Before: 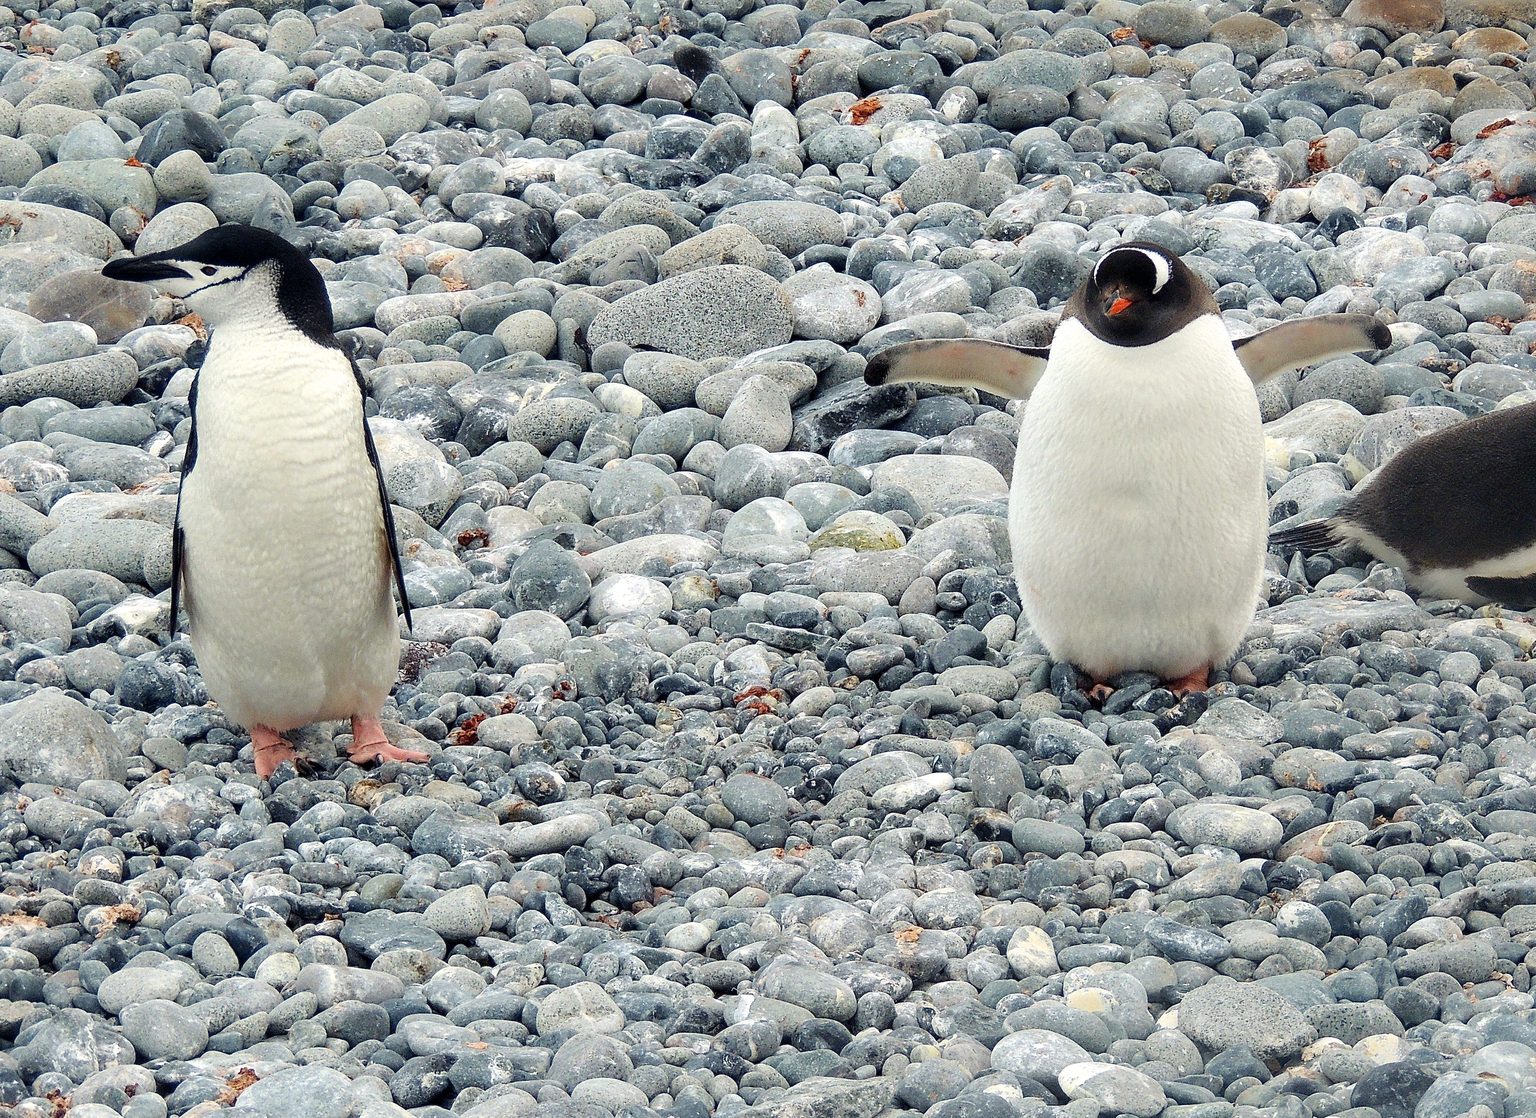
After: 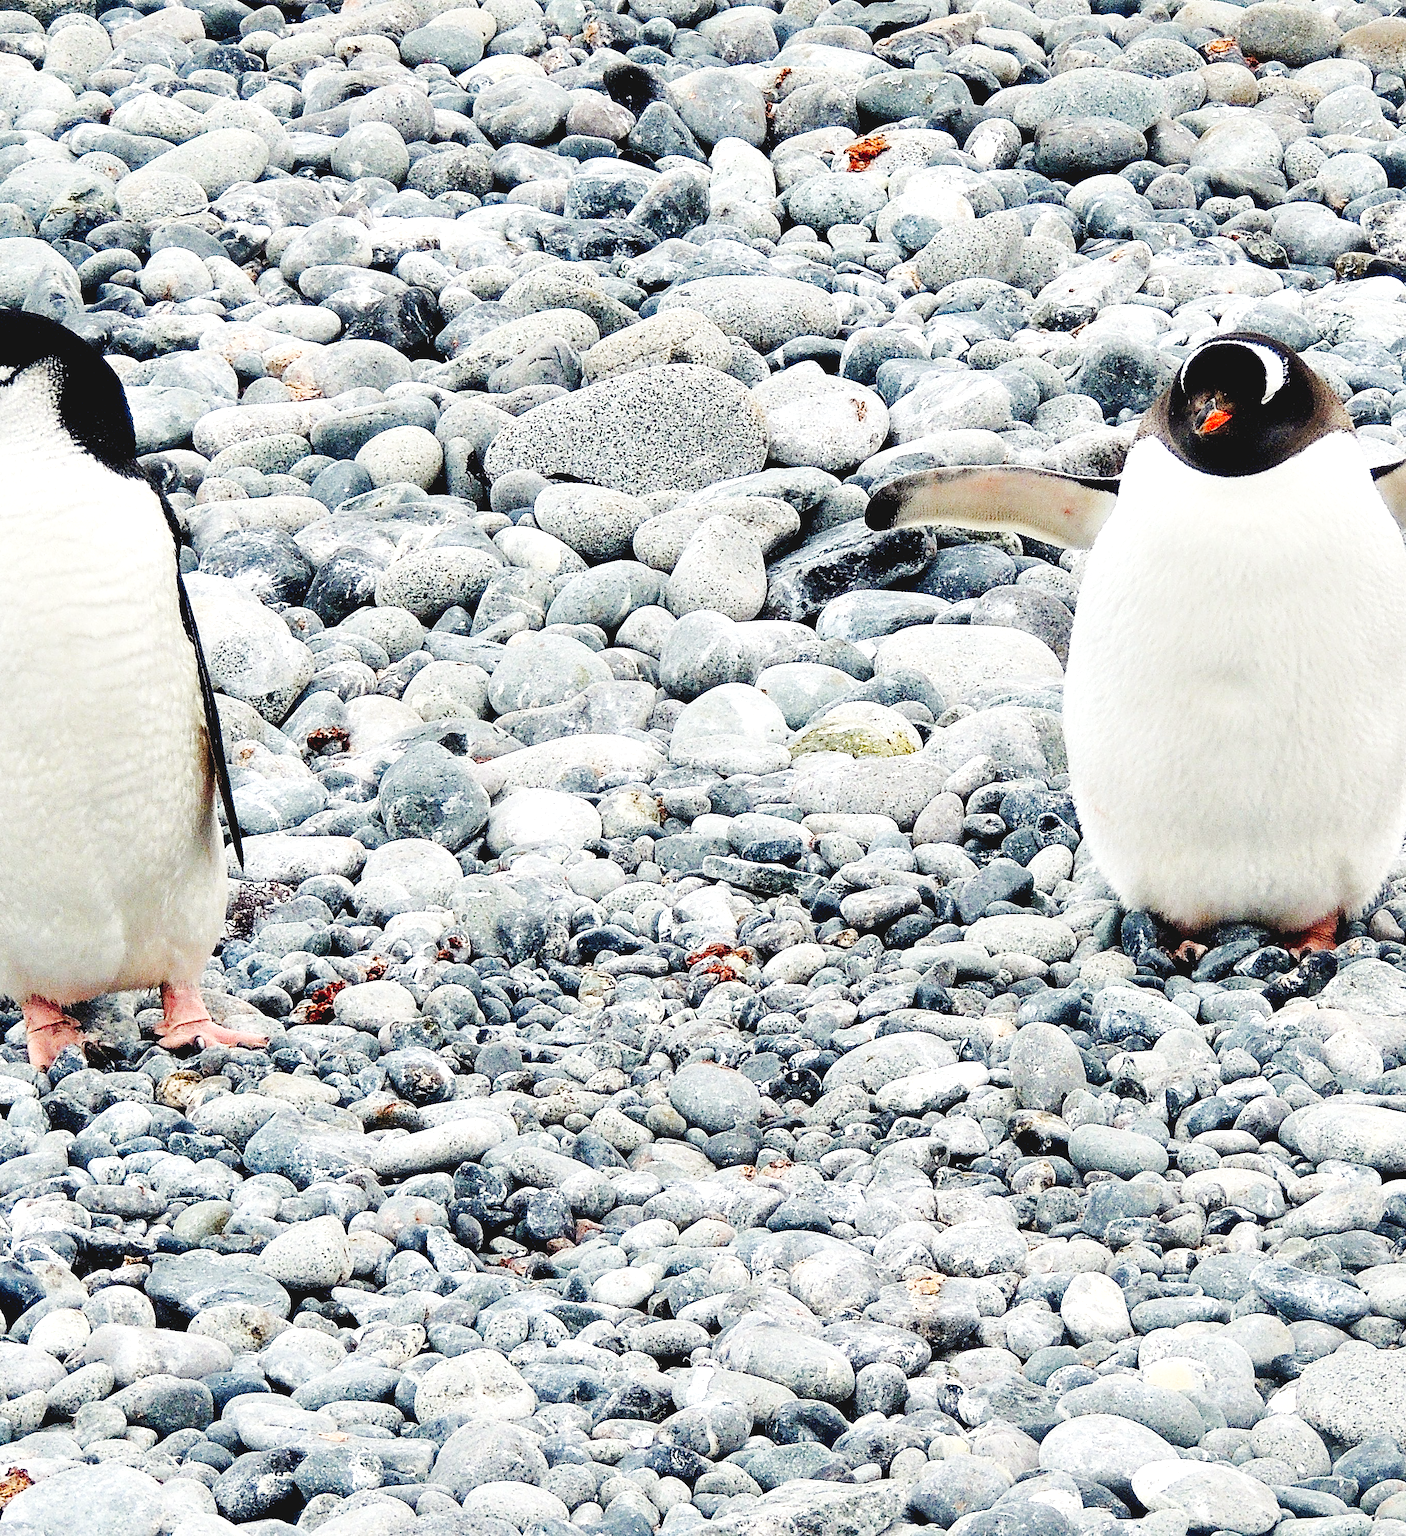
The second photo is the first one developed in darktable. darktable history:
base curve: curves: ch0 [(0, 0.007) (0.028, 0.063) (0.121, 0.311) (0.46, 0.743) (0.859, 0.957) (1, 1)], preserve colors none
contrast equalizer: y [[0.6 ×6], [0.55 ×6], [0 ×6], [0 ×6], [0 ×6]]
crop and rotate: left 15.289%, right 18.027%
exposure: black level correction 0.001, exposure 0.015 EV, compensate highlight preservation false
